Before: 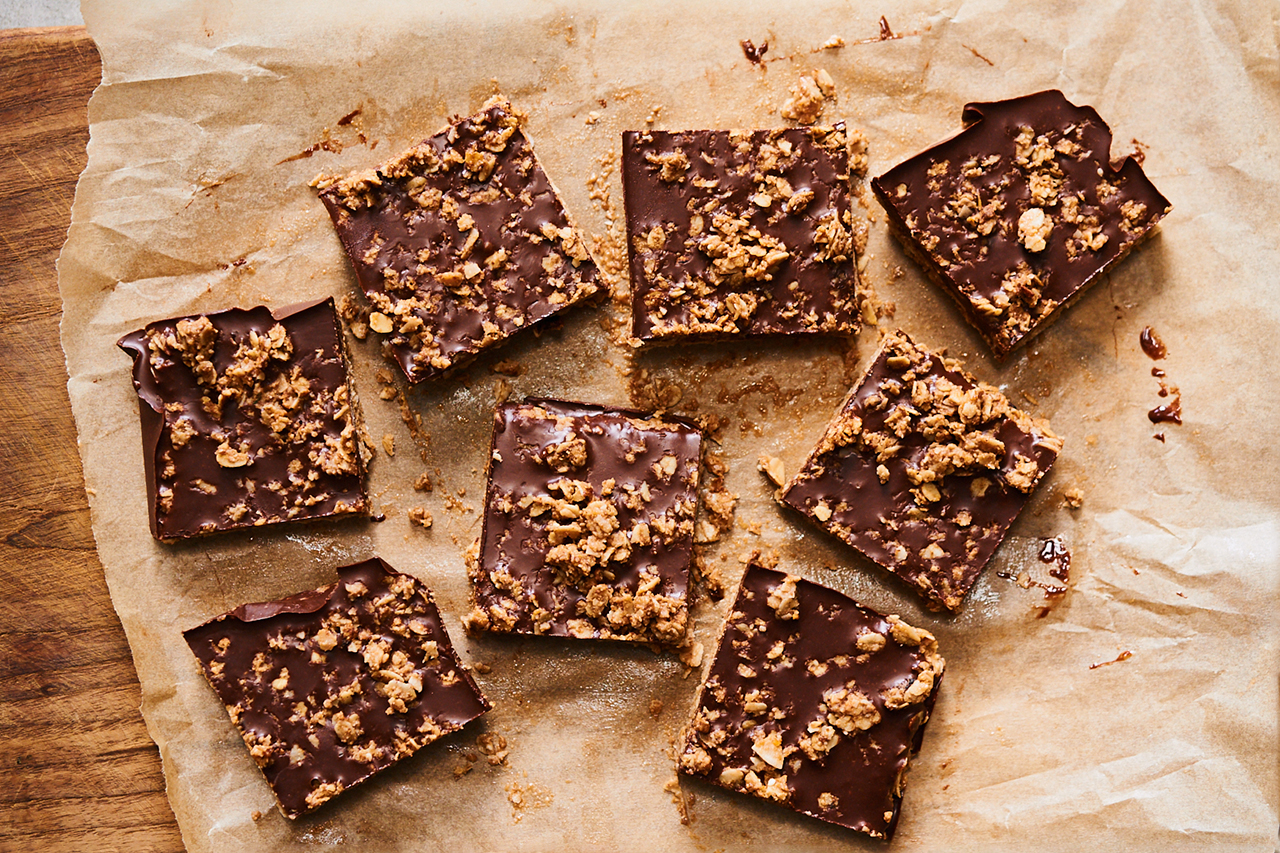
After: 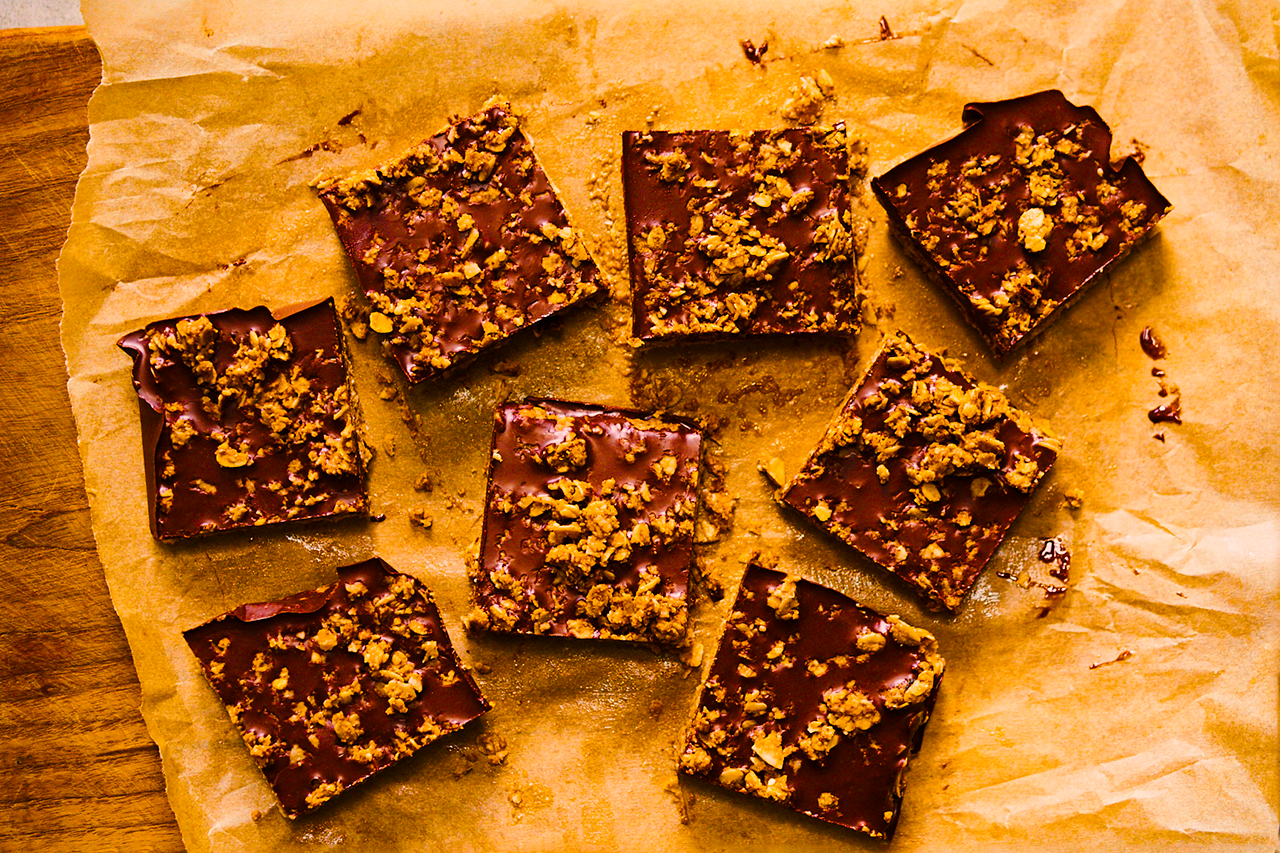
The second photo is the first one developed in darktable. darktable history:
color balance rgb: highlights gain › chroma 3.022%, highlights gain › hue 60.22°, linear chroma grading › global chroma 0.932%, perceptual saturation grading › global saturation 99.549%, global vibrance 20%
